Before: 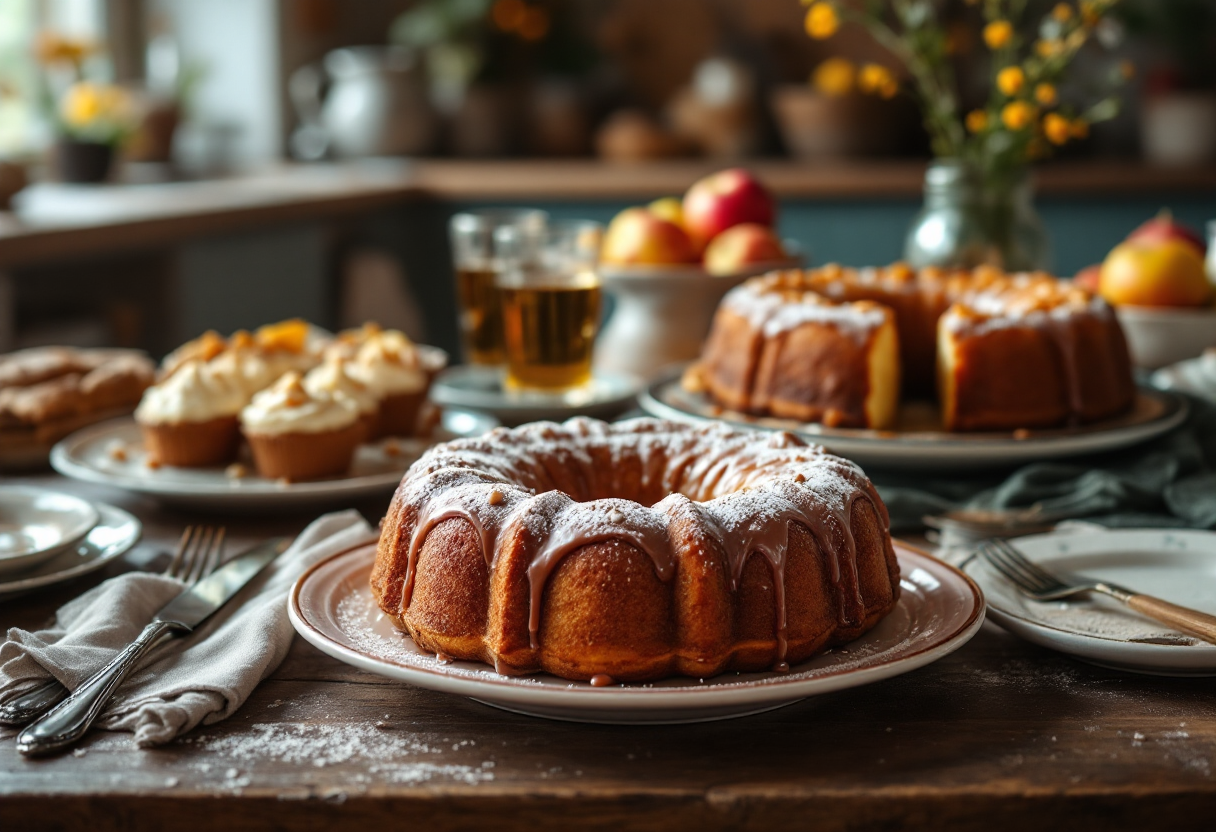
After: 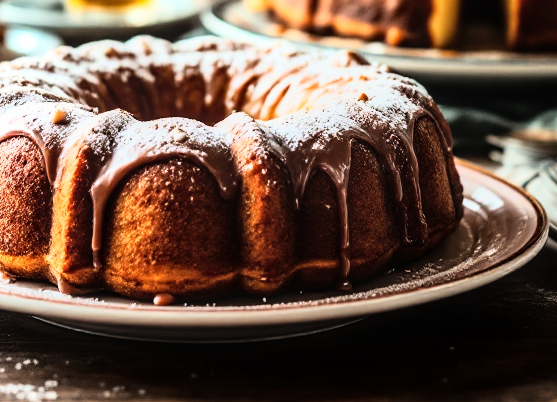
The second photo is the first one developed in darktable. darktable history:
local contrast: on, module defaults
rgb curve: curves: ch0 [(0, 0) (0.21, 0.15) (0.24, 0.21) (0.5, 0.75) (0.75, 0.96) (0.89, 0.99) (1, 1)]; ch1 [(0, 0.02) (0.21, 0.13) (0.25, 0.2) (0.5, 0.67) (0.75, 0.9) (0.89, 0.97) (1, 1)]; ch2 [(0, 0.02) (0.21, 0.13) (0.25, 0.2) (0.5, 0.67) (0.75, 0.9) (0.89, 0.97) (1, 1)], compensate middle gray true
crop: left 35.976%, top 45.819%, right 18.162%, bottom 5.807%
